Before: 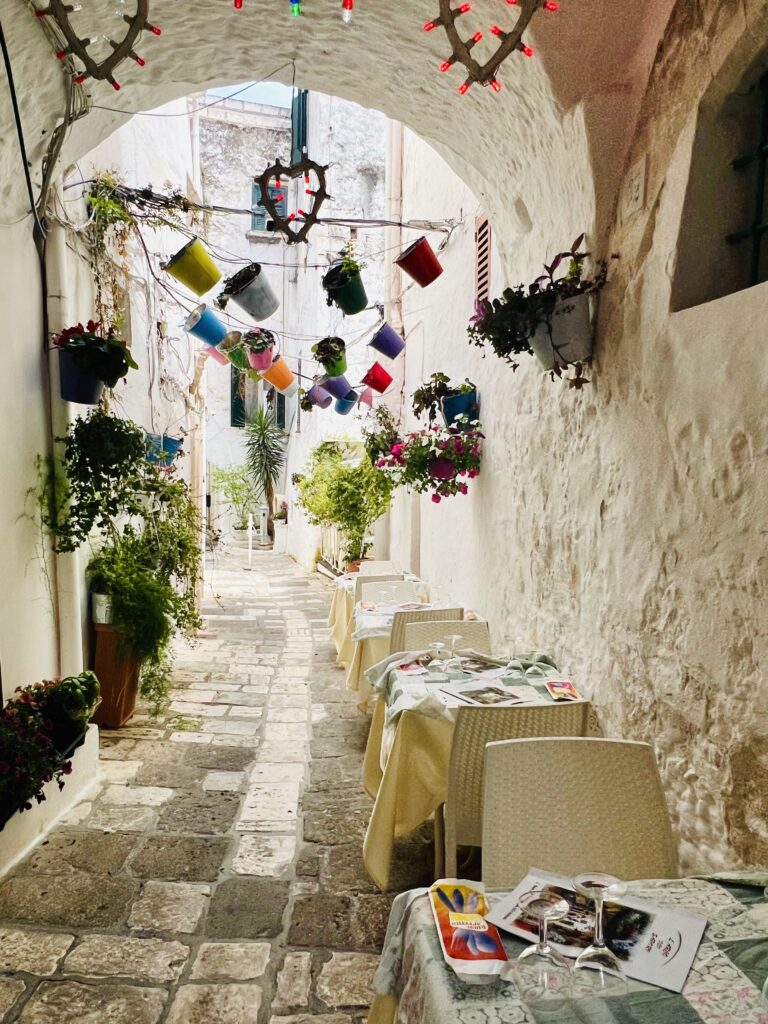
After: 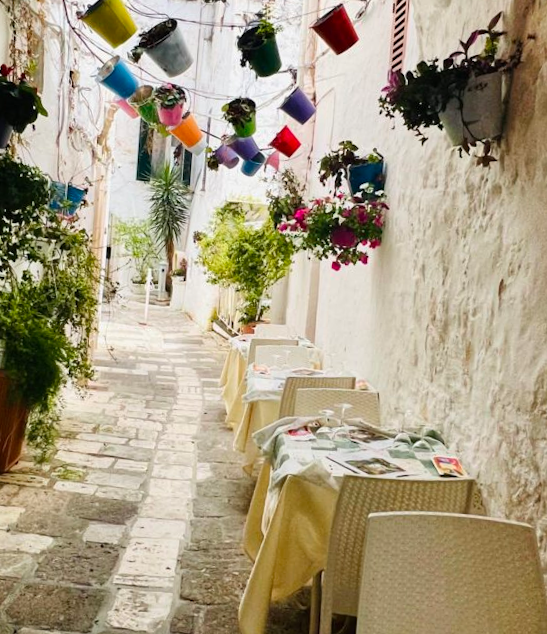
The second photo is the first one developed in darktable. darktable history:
crop and rotate: angle -3.98°, left 9.923%, top 20.62%, right 12.406%, bottom 11.868%
